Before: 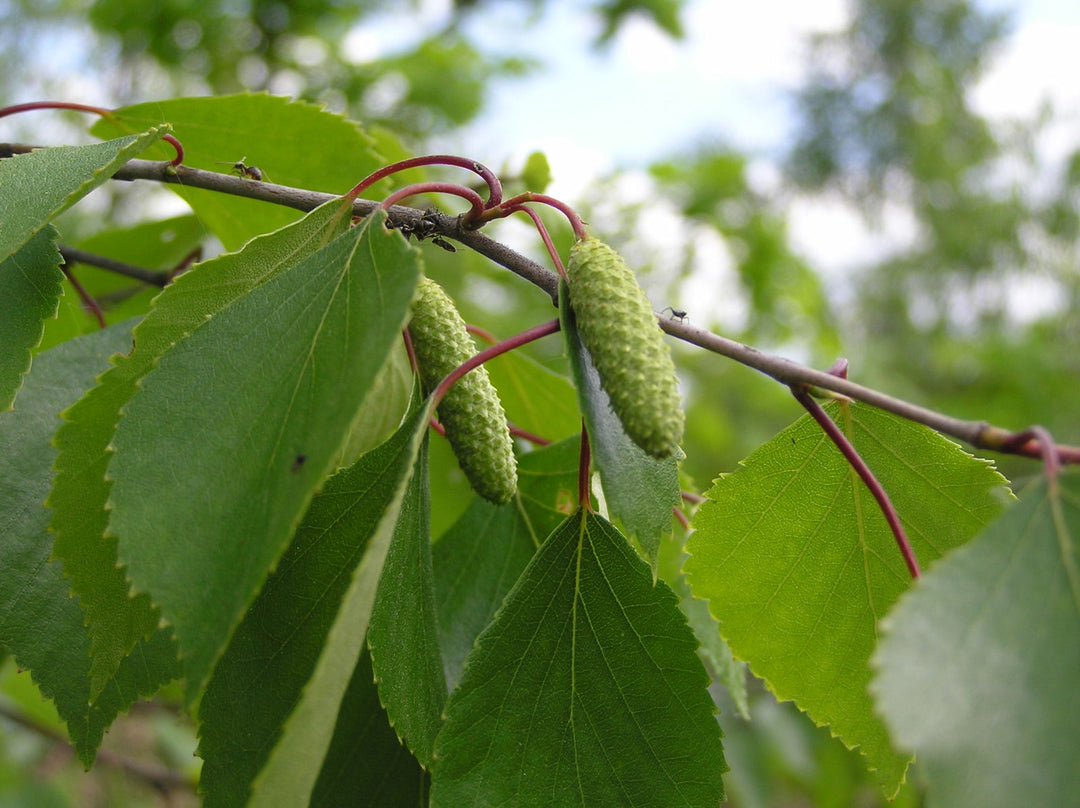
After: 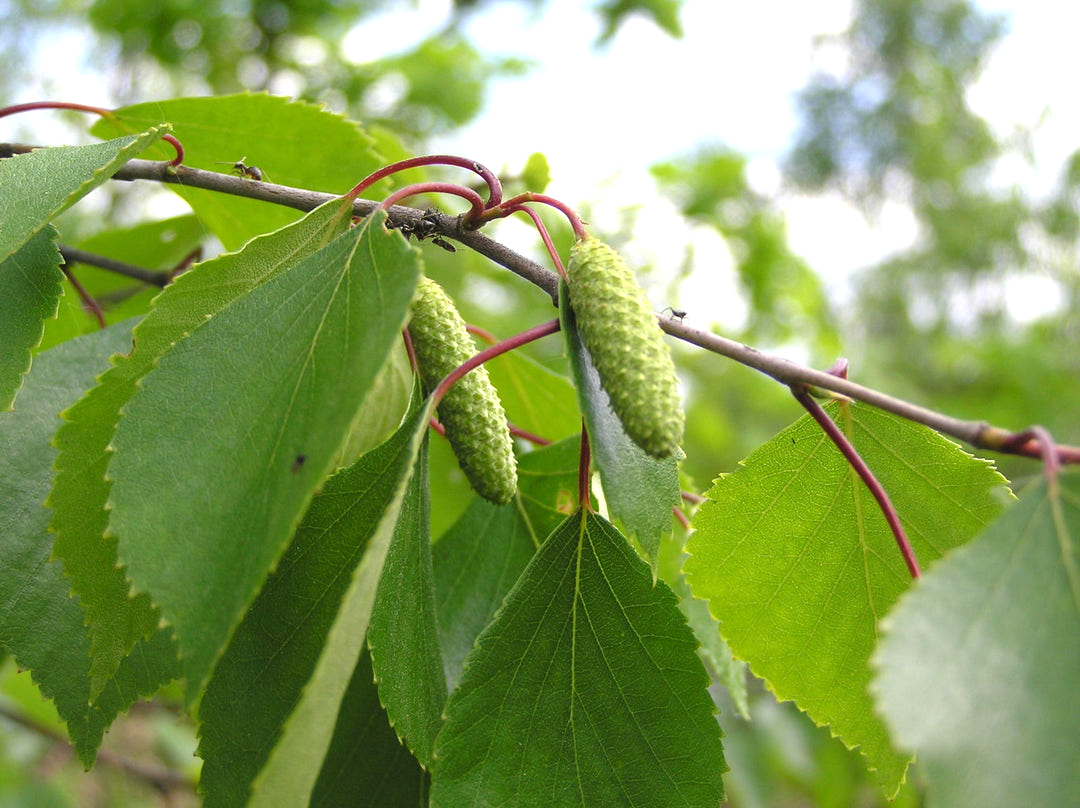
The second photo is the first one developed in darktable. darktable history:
exposure: exposure 0.661 EV, compensate highlight preservation false
rgb levels: preserve colors max RGB
